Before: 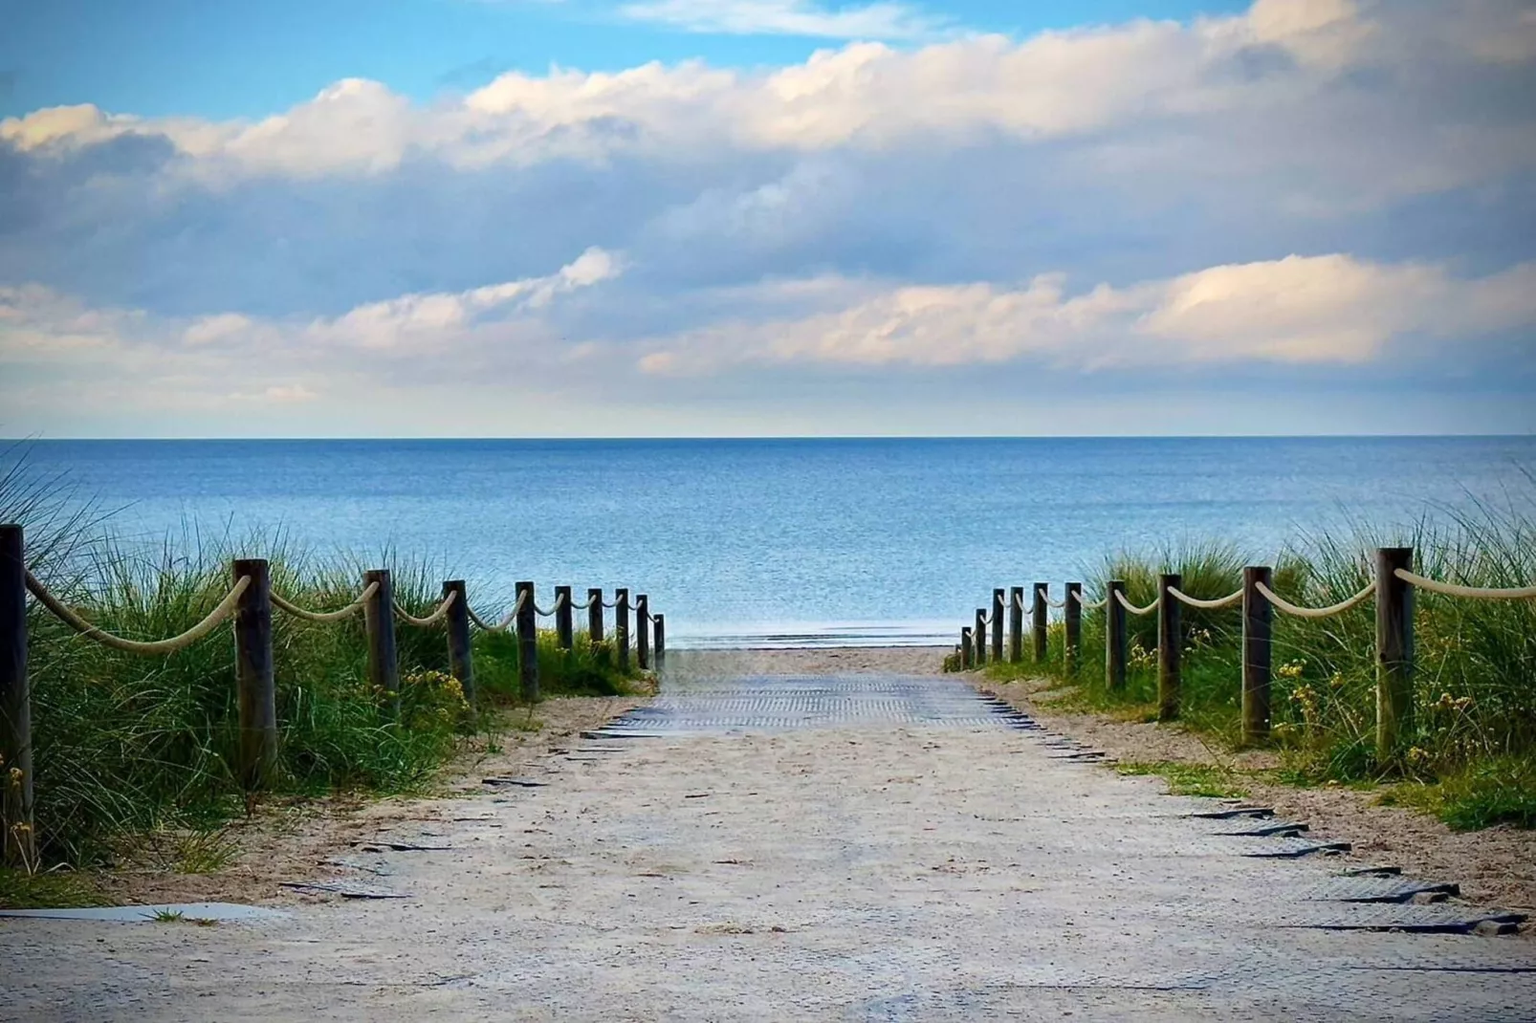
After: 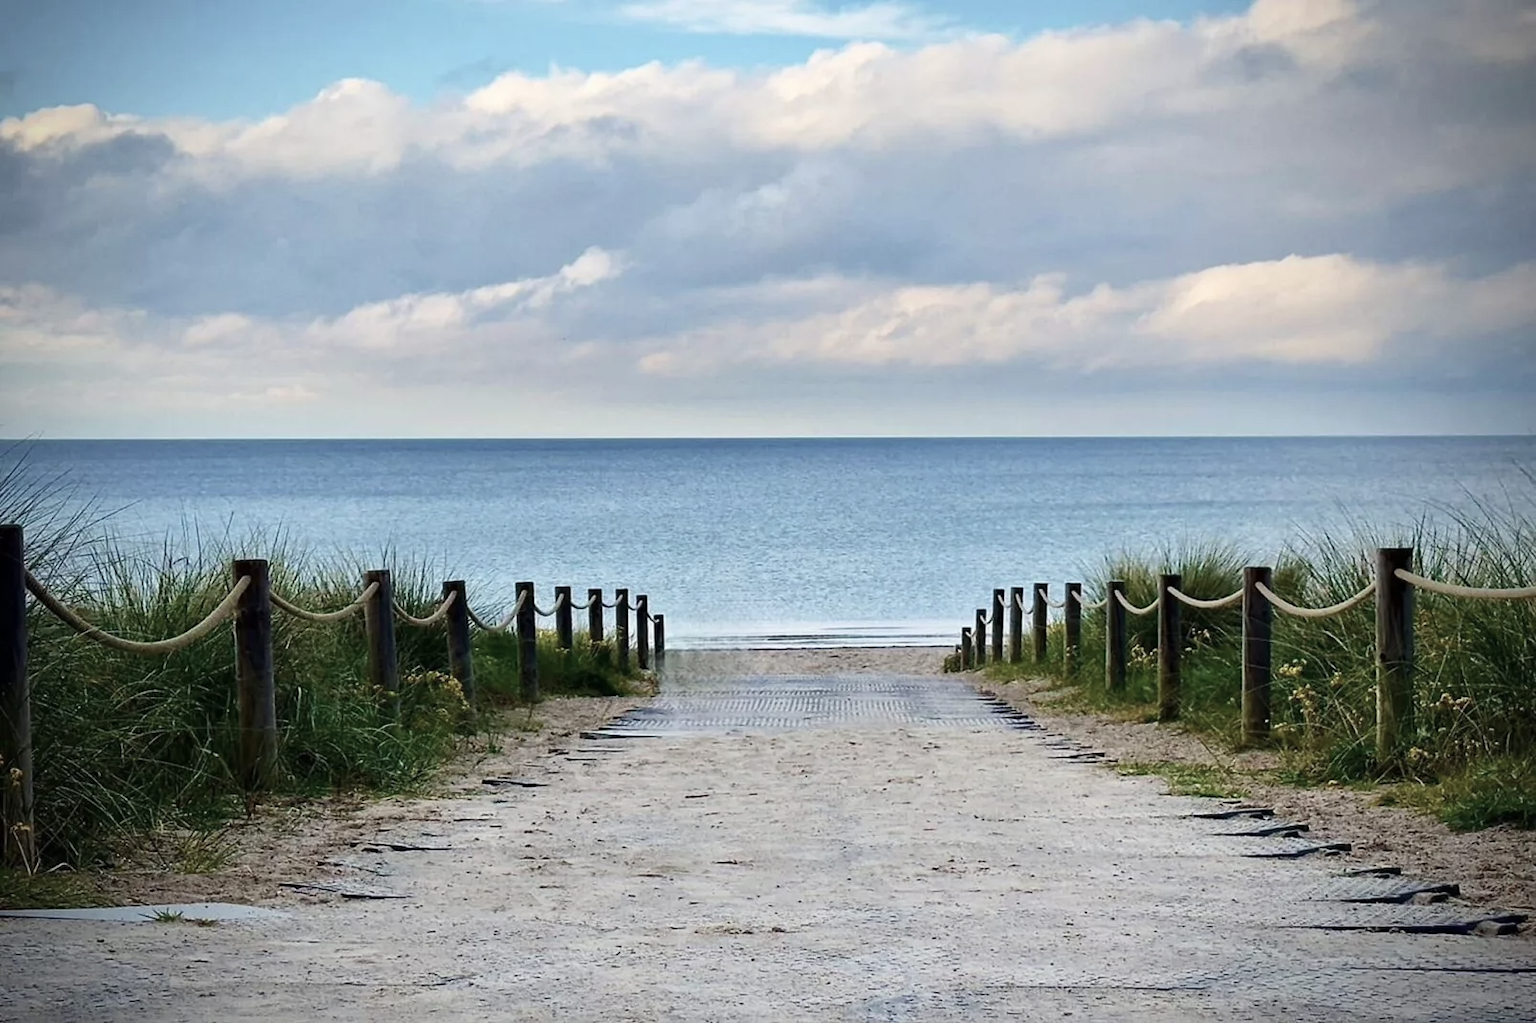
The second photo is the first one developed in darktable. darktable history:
contrast brightness saturation: contrast 0.1, saturation -0.36
tone equalizer: on, module defaults
